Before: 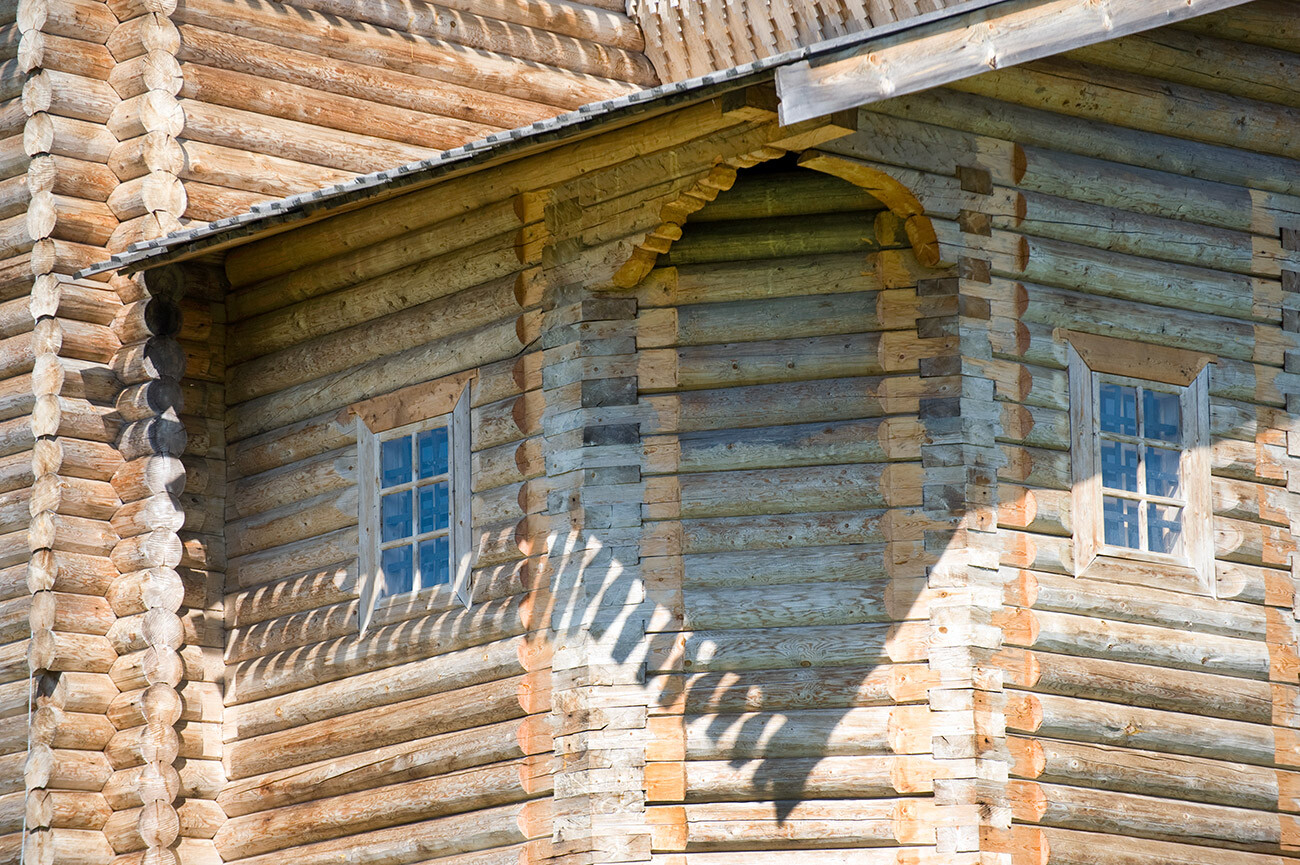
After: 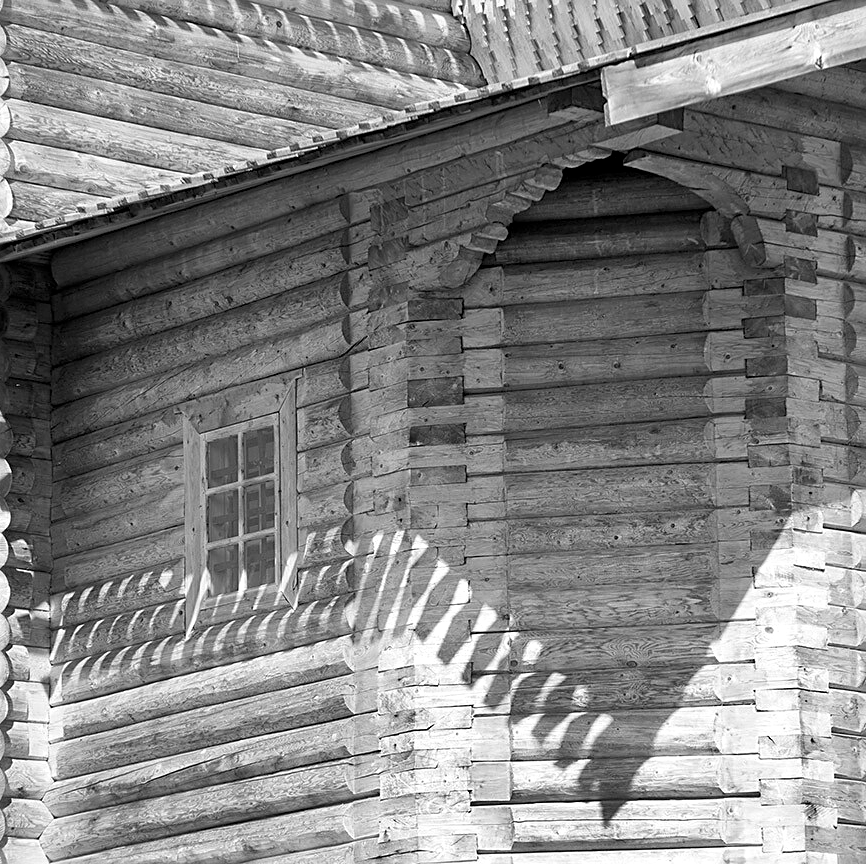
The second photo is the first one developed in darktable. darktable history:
crop and rotate: left 13.409%, right 19.924%
sharpen: on, module defaults
exposure: black level correction 0.002, exposure 0.15 EV, compensate highlight preservation false
monochrome: a -11.7, b 1.62, size 0.5, highlights 0.38
